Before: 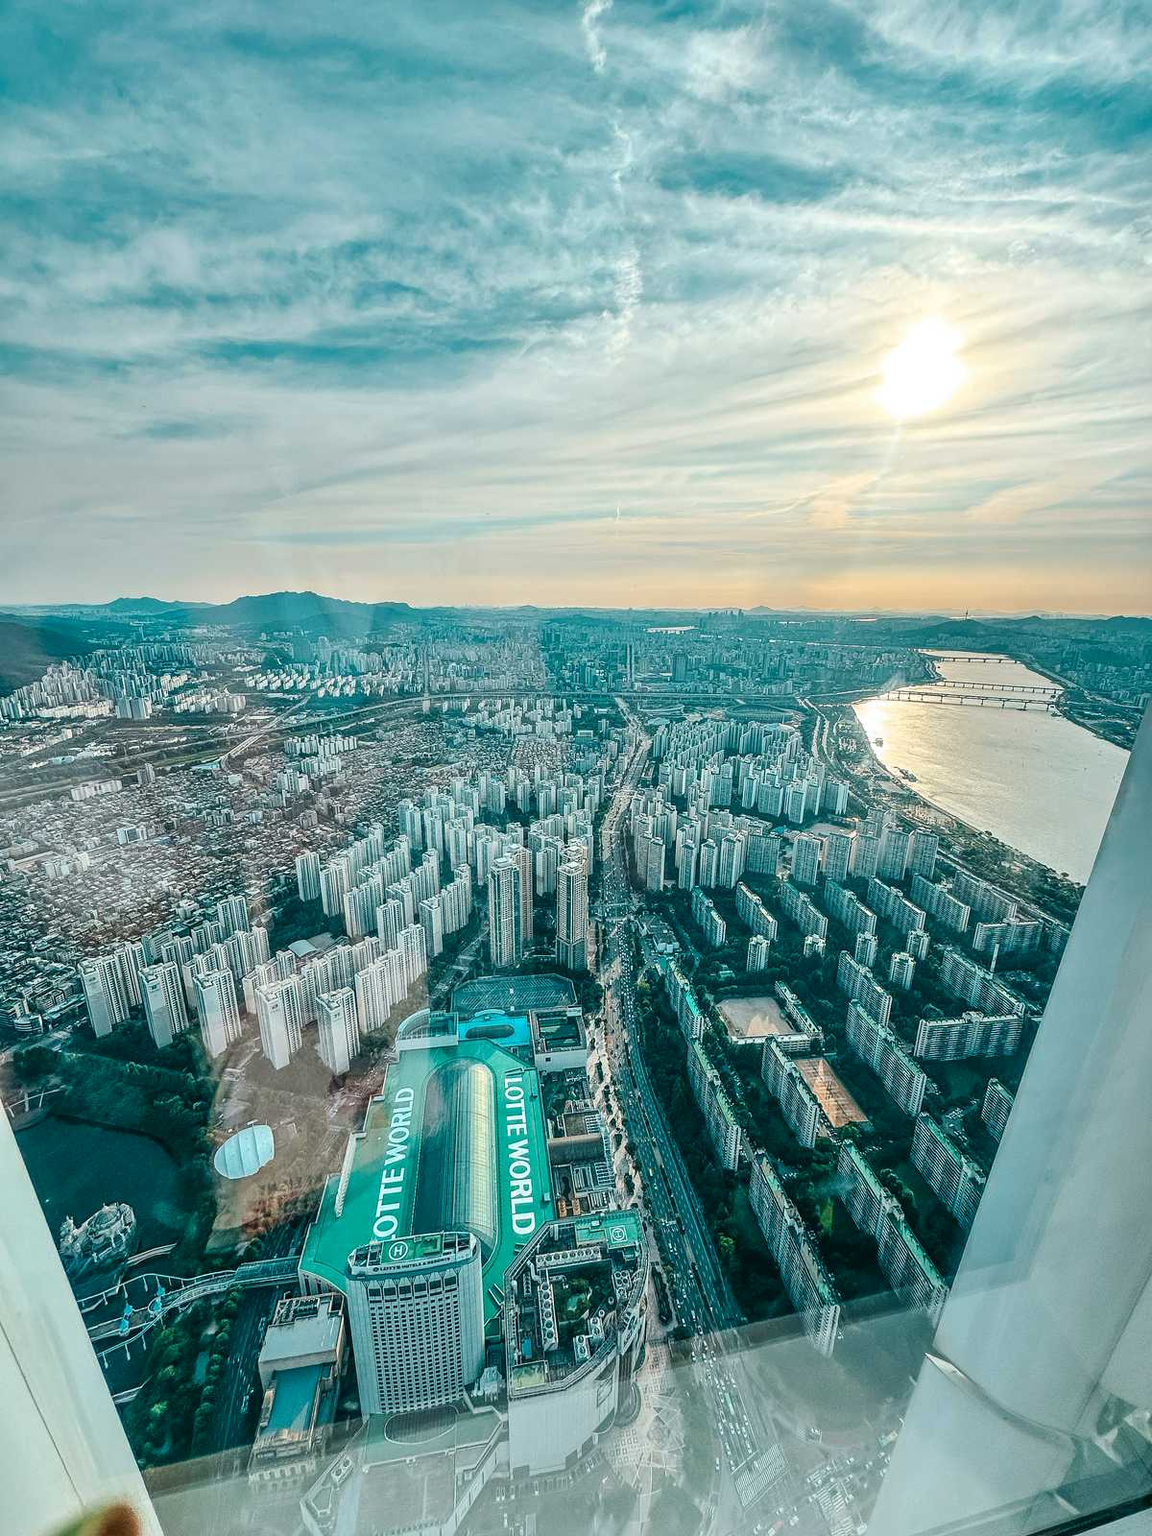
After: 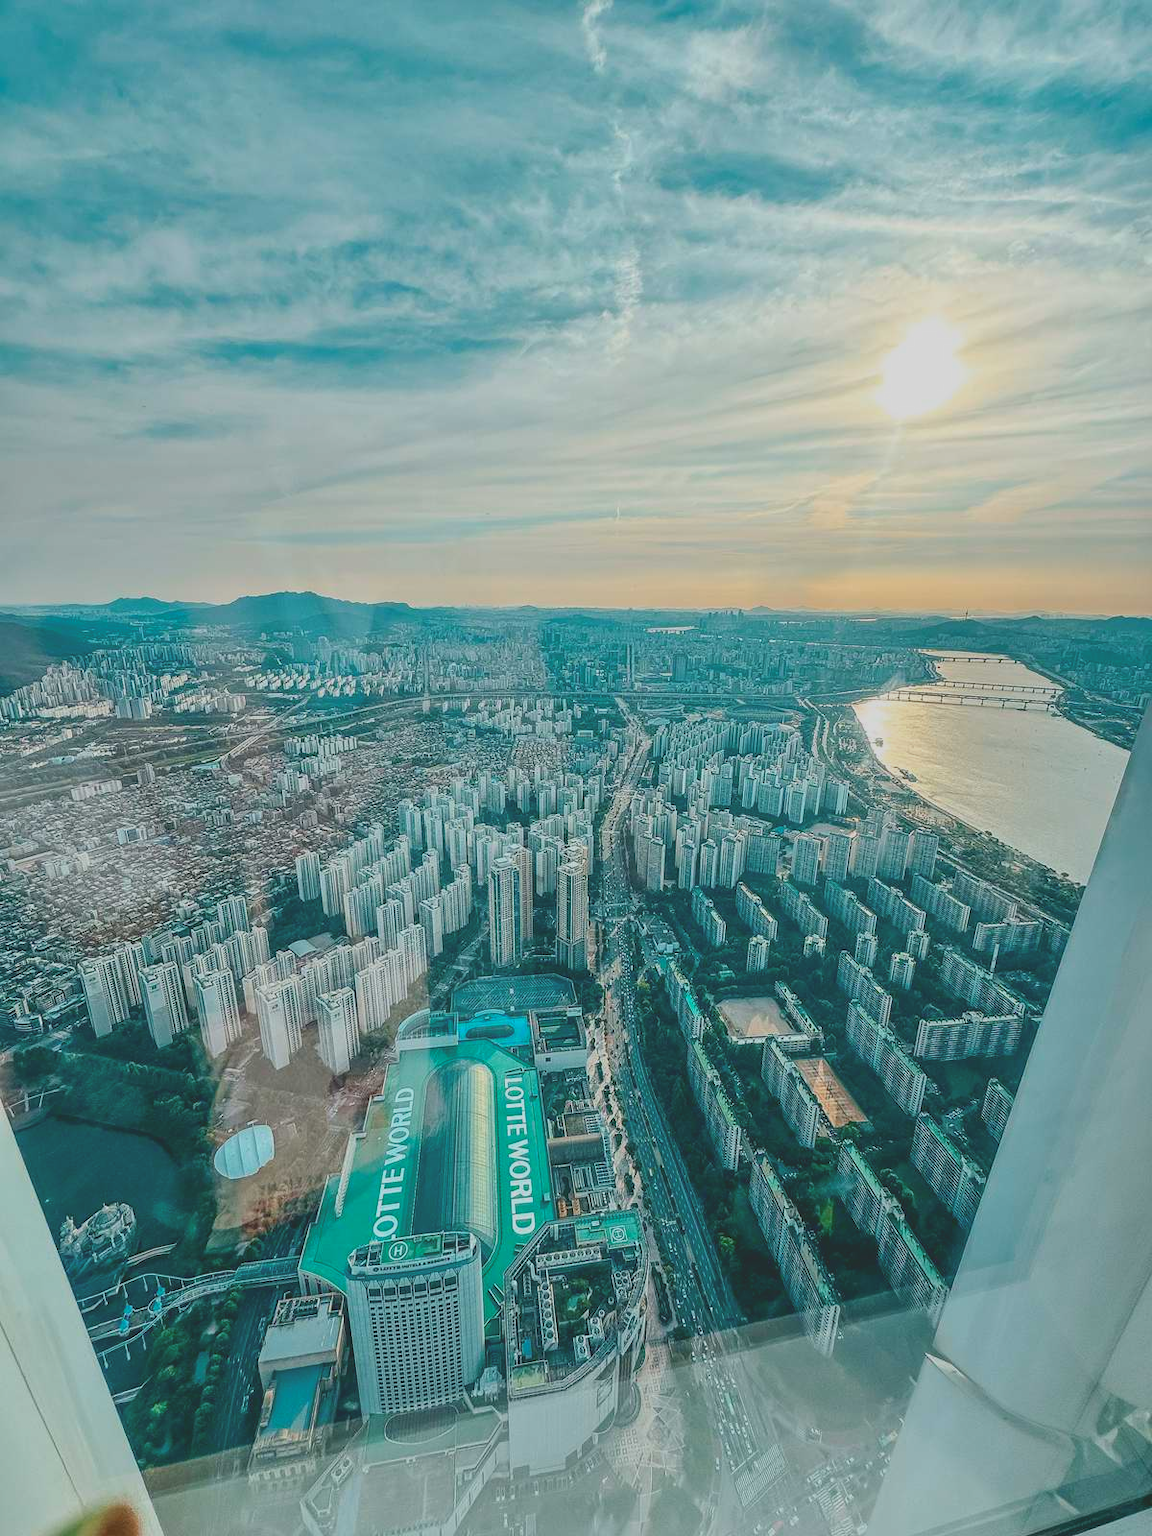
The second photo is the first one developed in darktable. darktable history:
contrast brightness saturation: contrast -0.284
